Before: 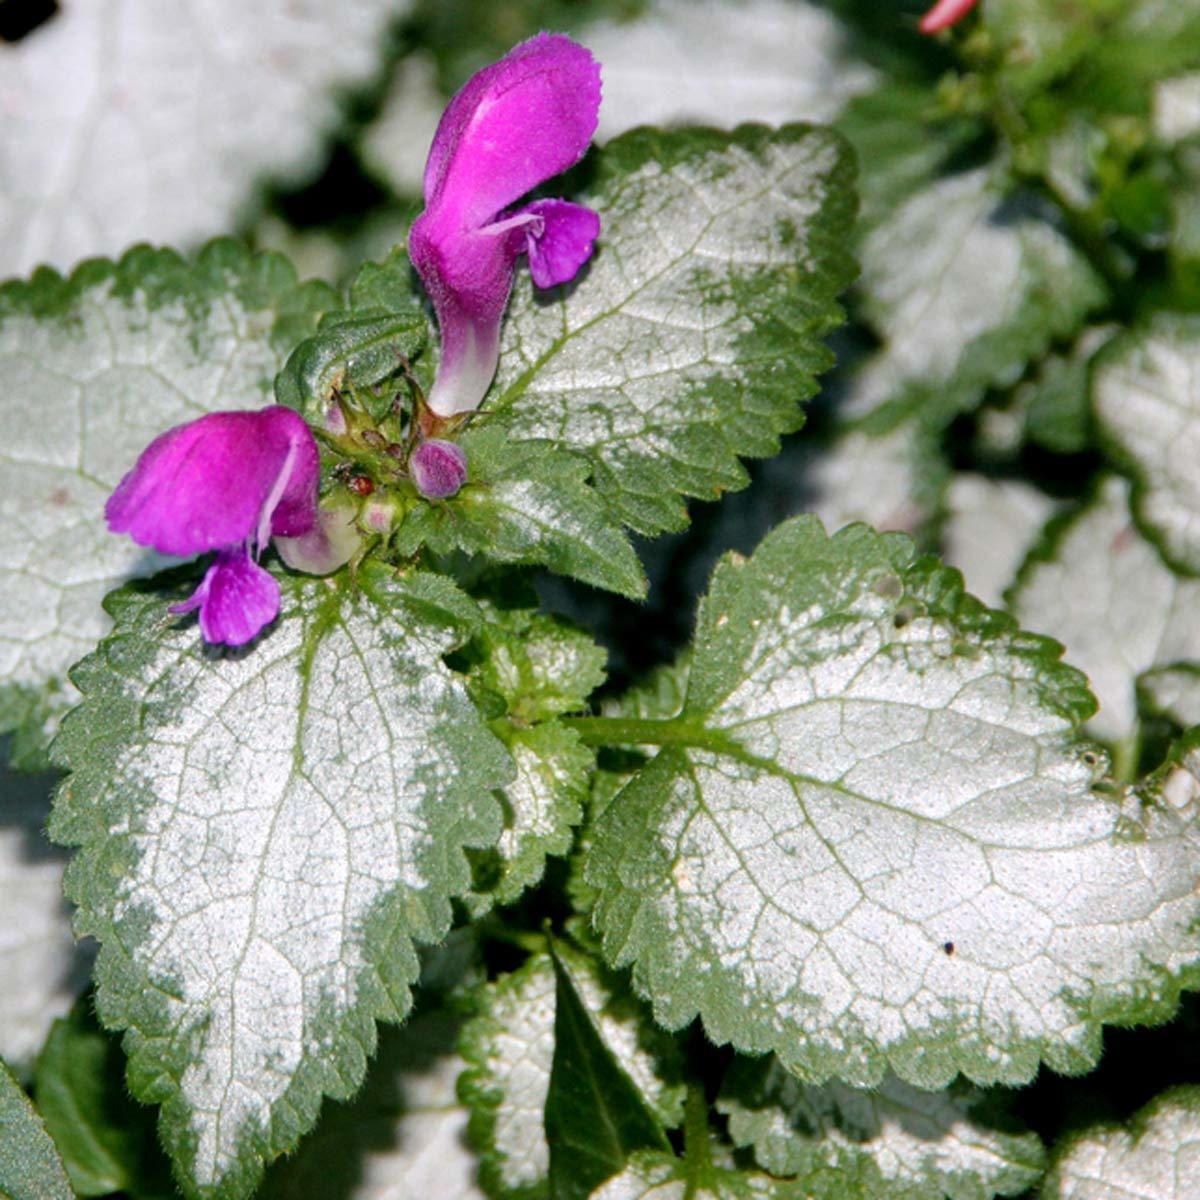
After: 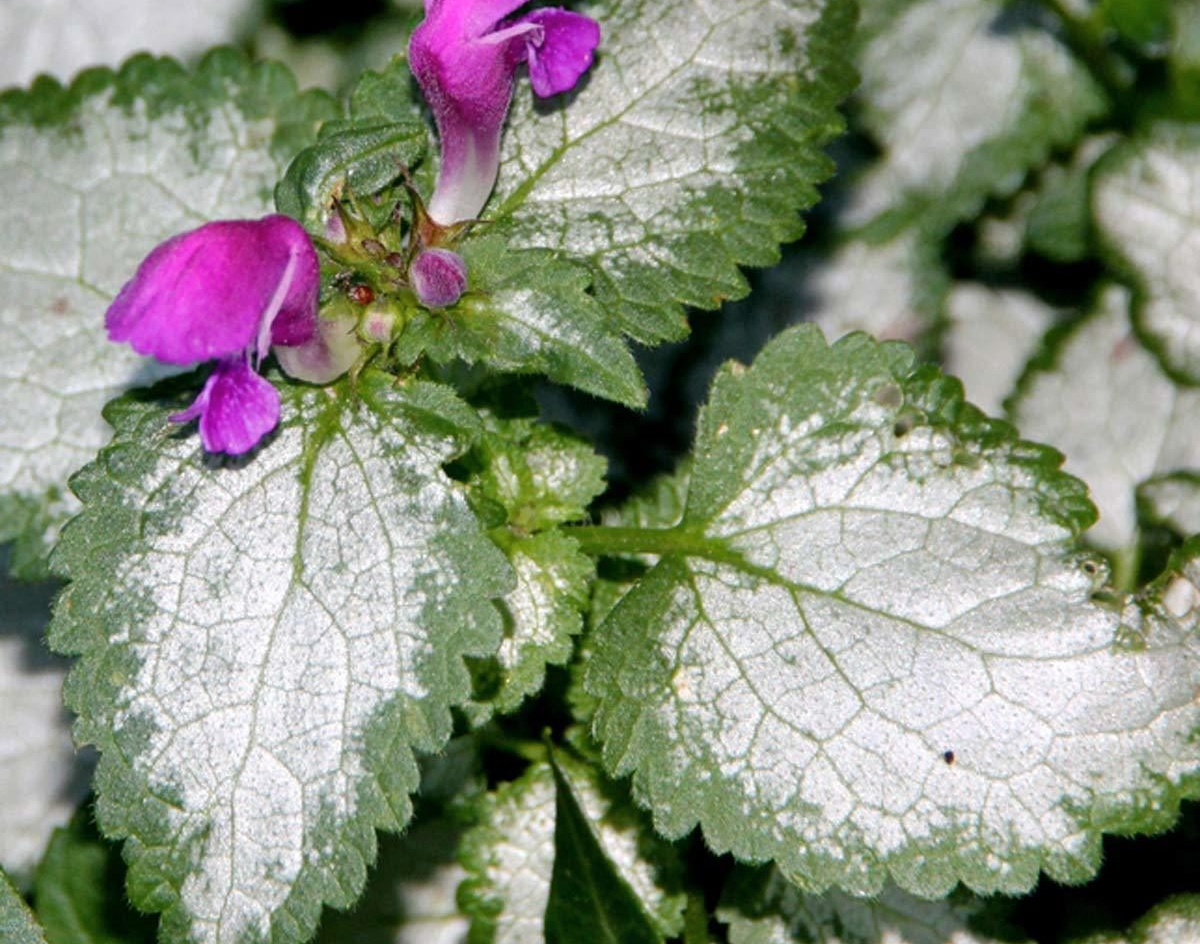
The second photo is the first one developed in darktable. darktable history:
crop and rotate: top 15.978%, bottom 5.313%
tone equalizer: on, module defaults
shadows and highlights: shadows 37.01, highlights -27.85, highlights color adjustment 49.03%, soften with gaussian
contrast brightness saturation: saturation -0.031
